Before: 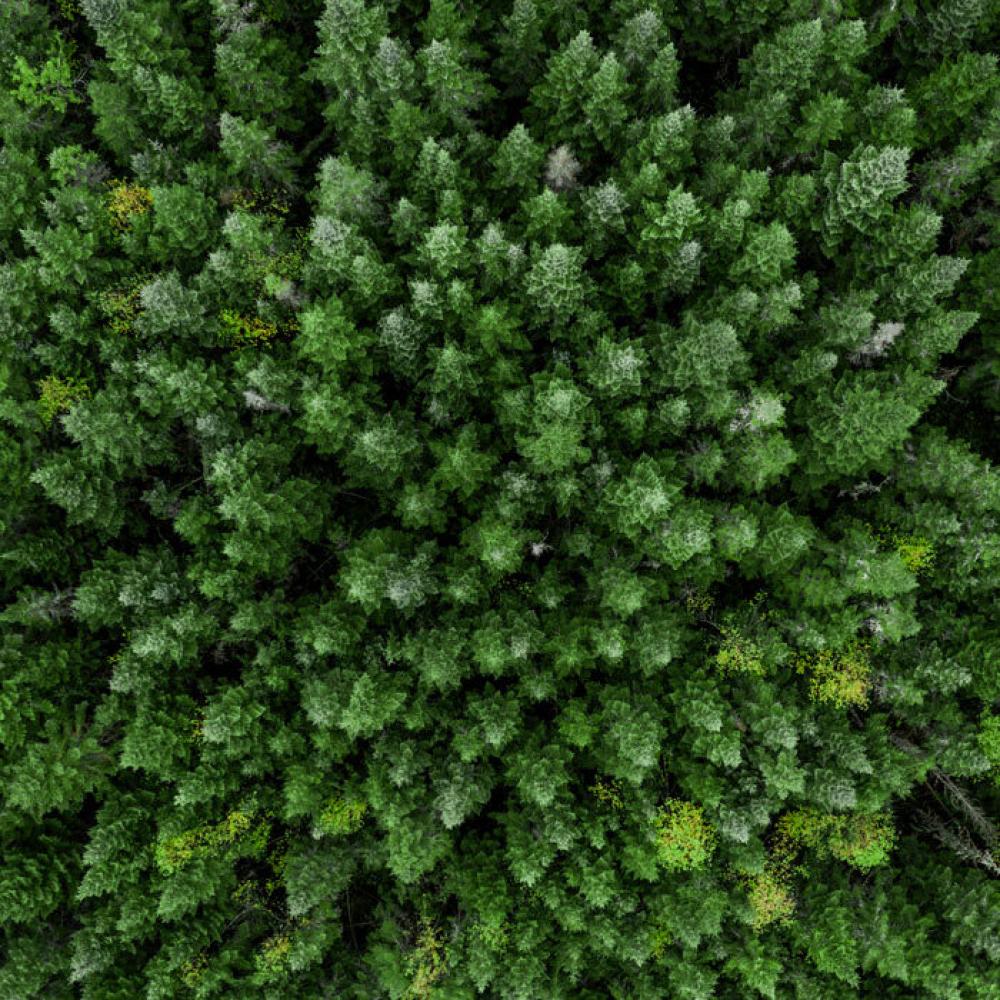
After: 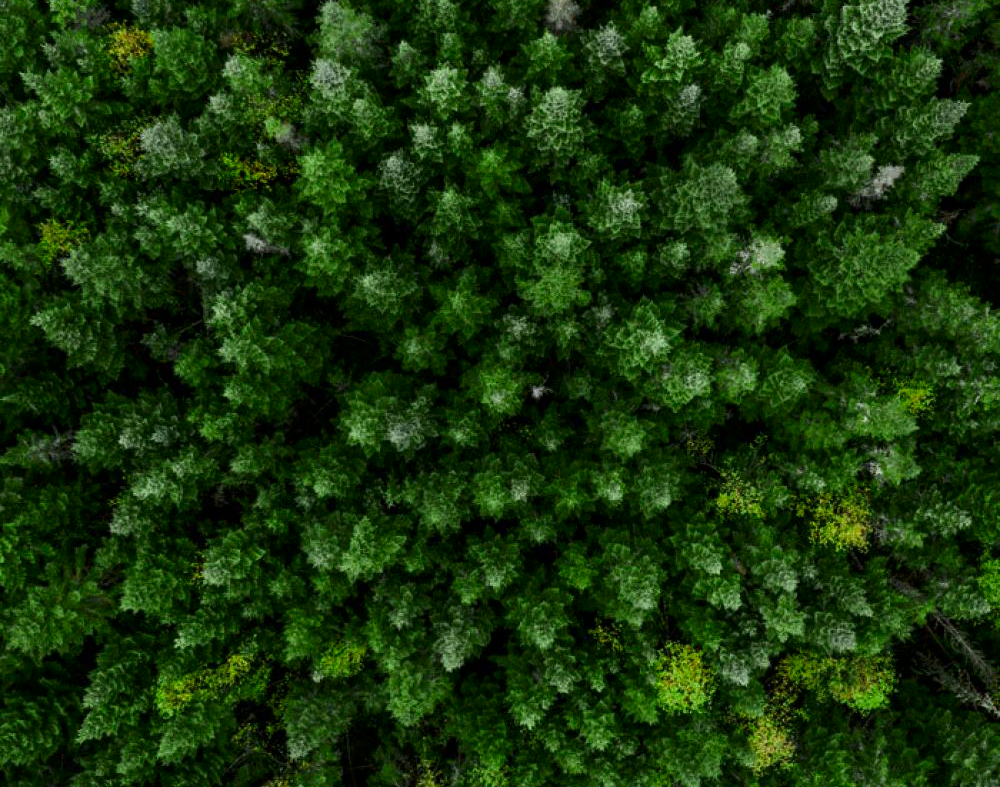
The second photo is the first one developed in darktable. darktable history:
tone equalizer: on, module defaults
crop and rotate: top 15.774%, bottom 5.506%
contrast brightness saturation: contrast 0.07, brightness -0.14, saturation 0.11
